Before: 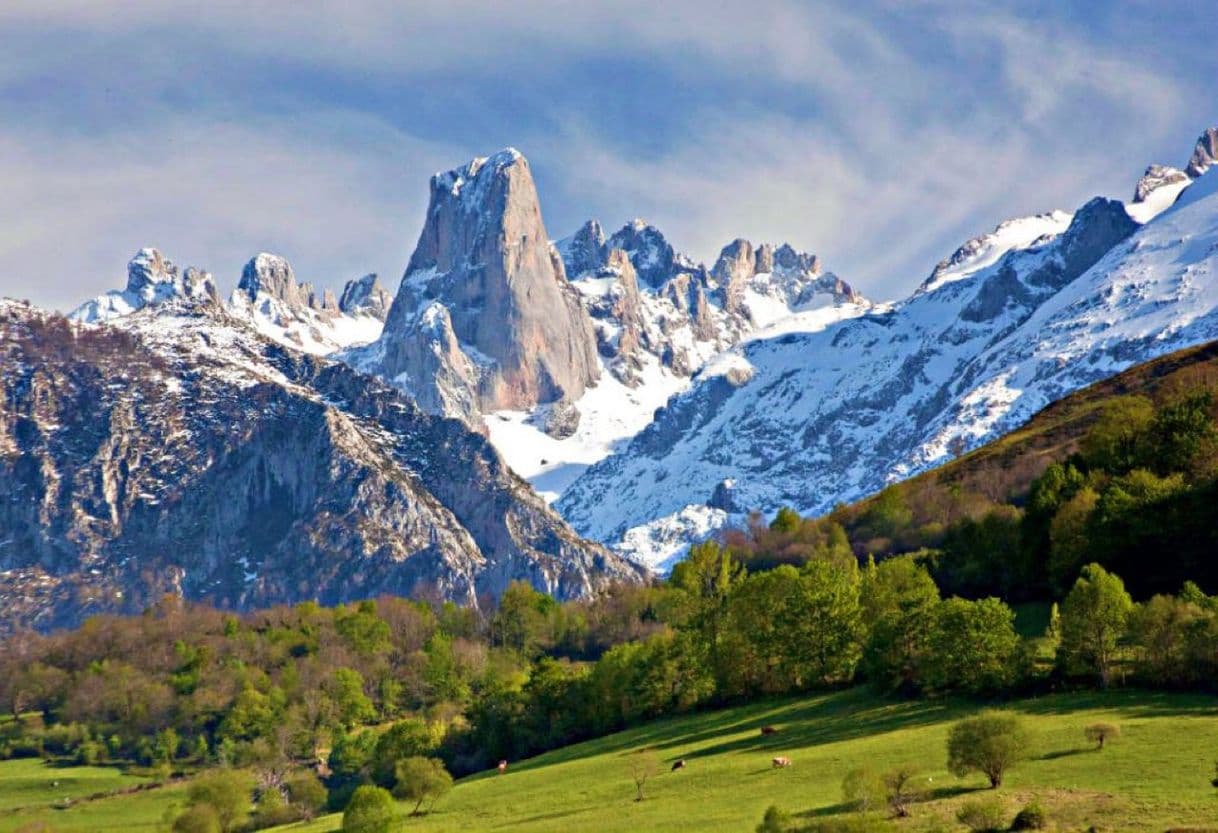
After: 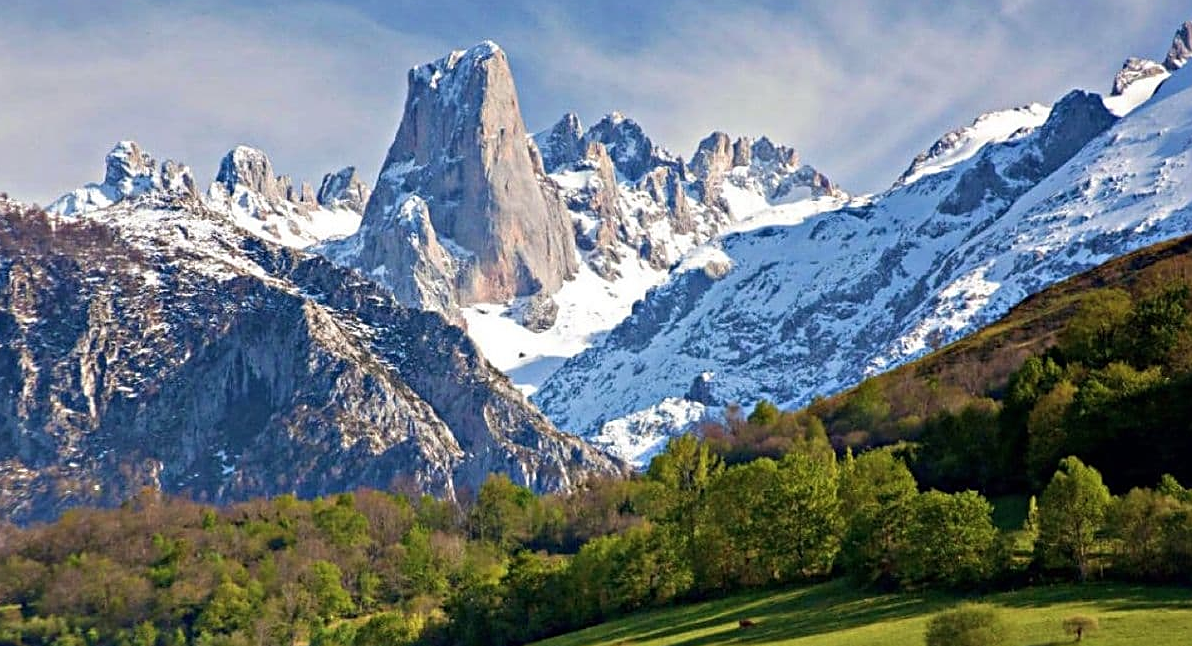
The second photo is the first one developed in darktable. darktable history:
crop and rotate: left 1.839%, top 12.879%, right 0.256%, bottom 9.501%
sharpen: on, module defaults
contrast brightness saturation: saturation -0.061
